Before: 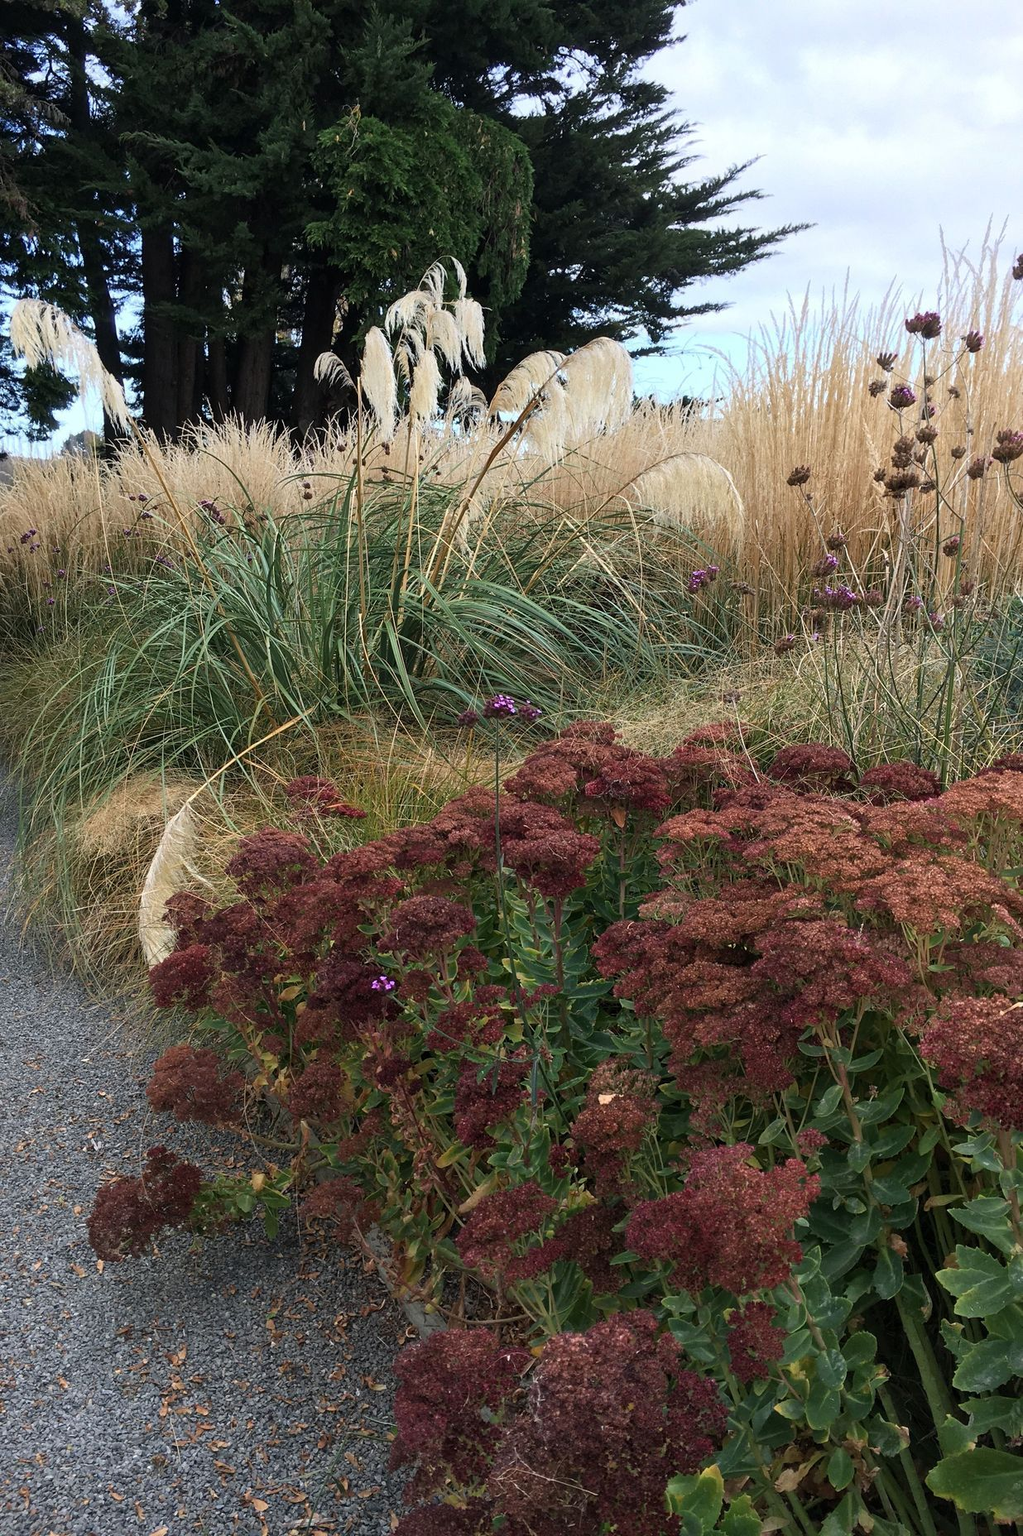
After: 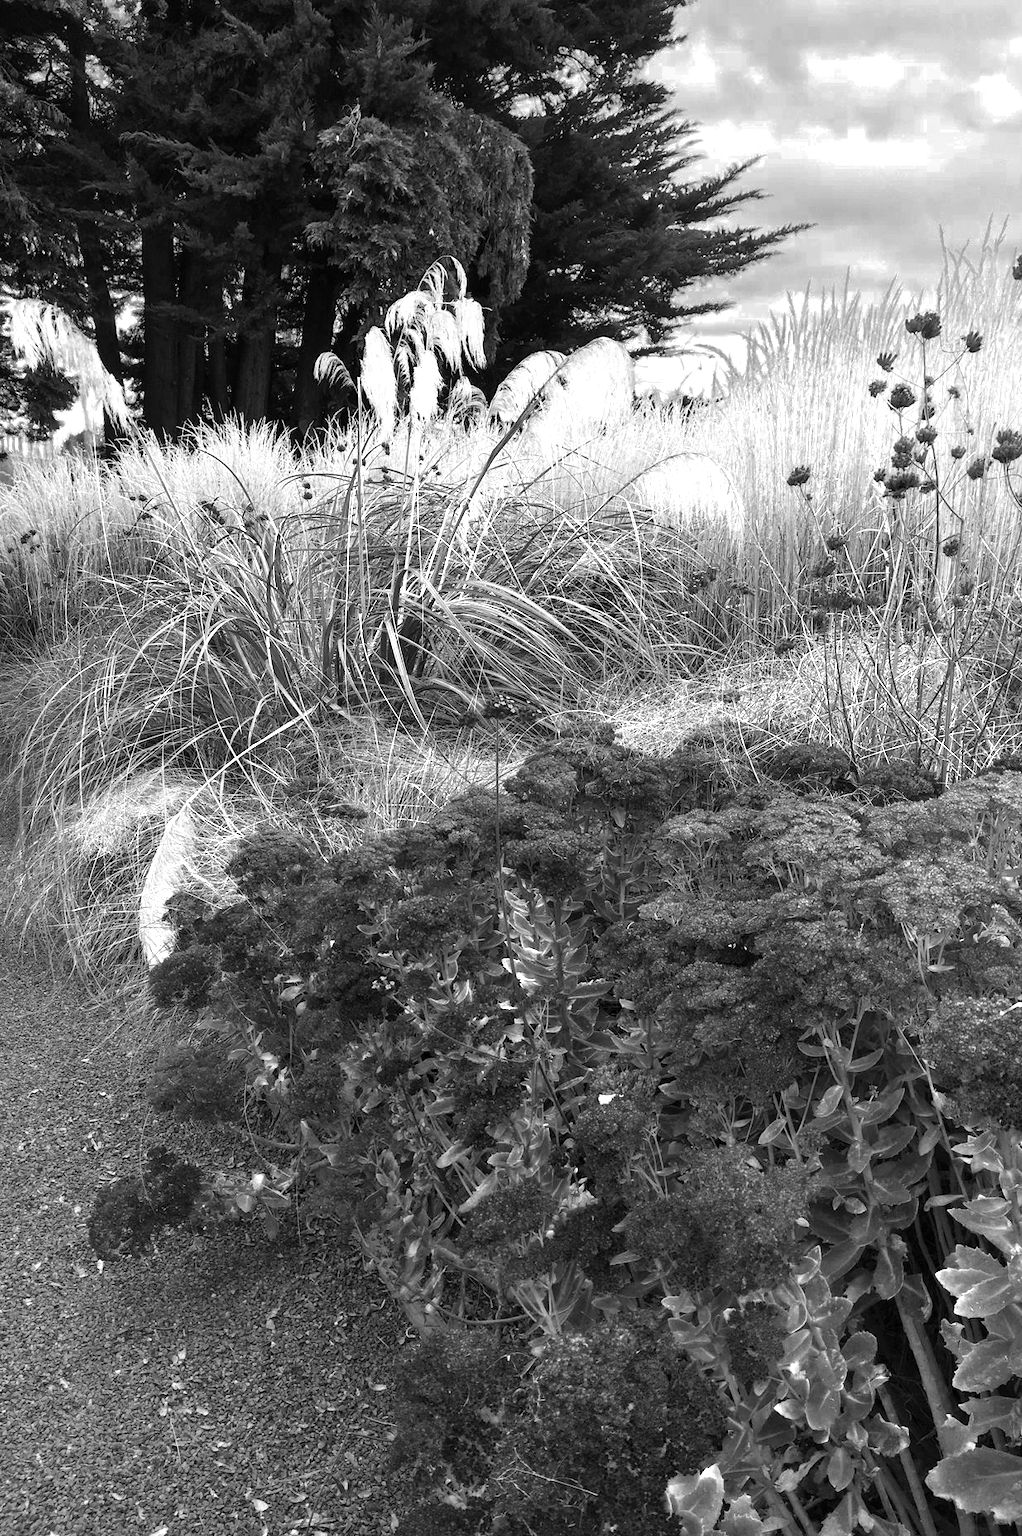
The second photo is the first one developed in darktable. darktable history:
color zones: curves: ch0 [(0, 0.554) (0.146, 0.662) (0.293, 0.86) (0.503, 0.774) (0.637, 0.106) (0.74, 0.072) (0.866, 0.488) (0.998, 0.569)]; ch1 [(0, 0) (0.143, 0) (0.286, 0) (0.429, 0) (0.571, 0) (0.714, 0) (0.857, 0)]
exposure: exposure 0.204 EV, compensate highlight preservation false
